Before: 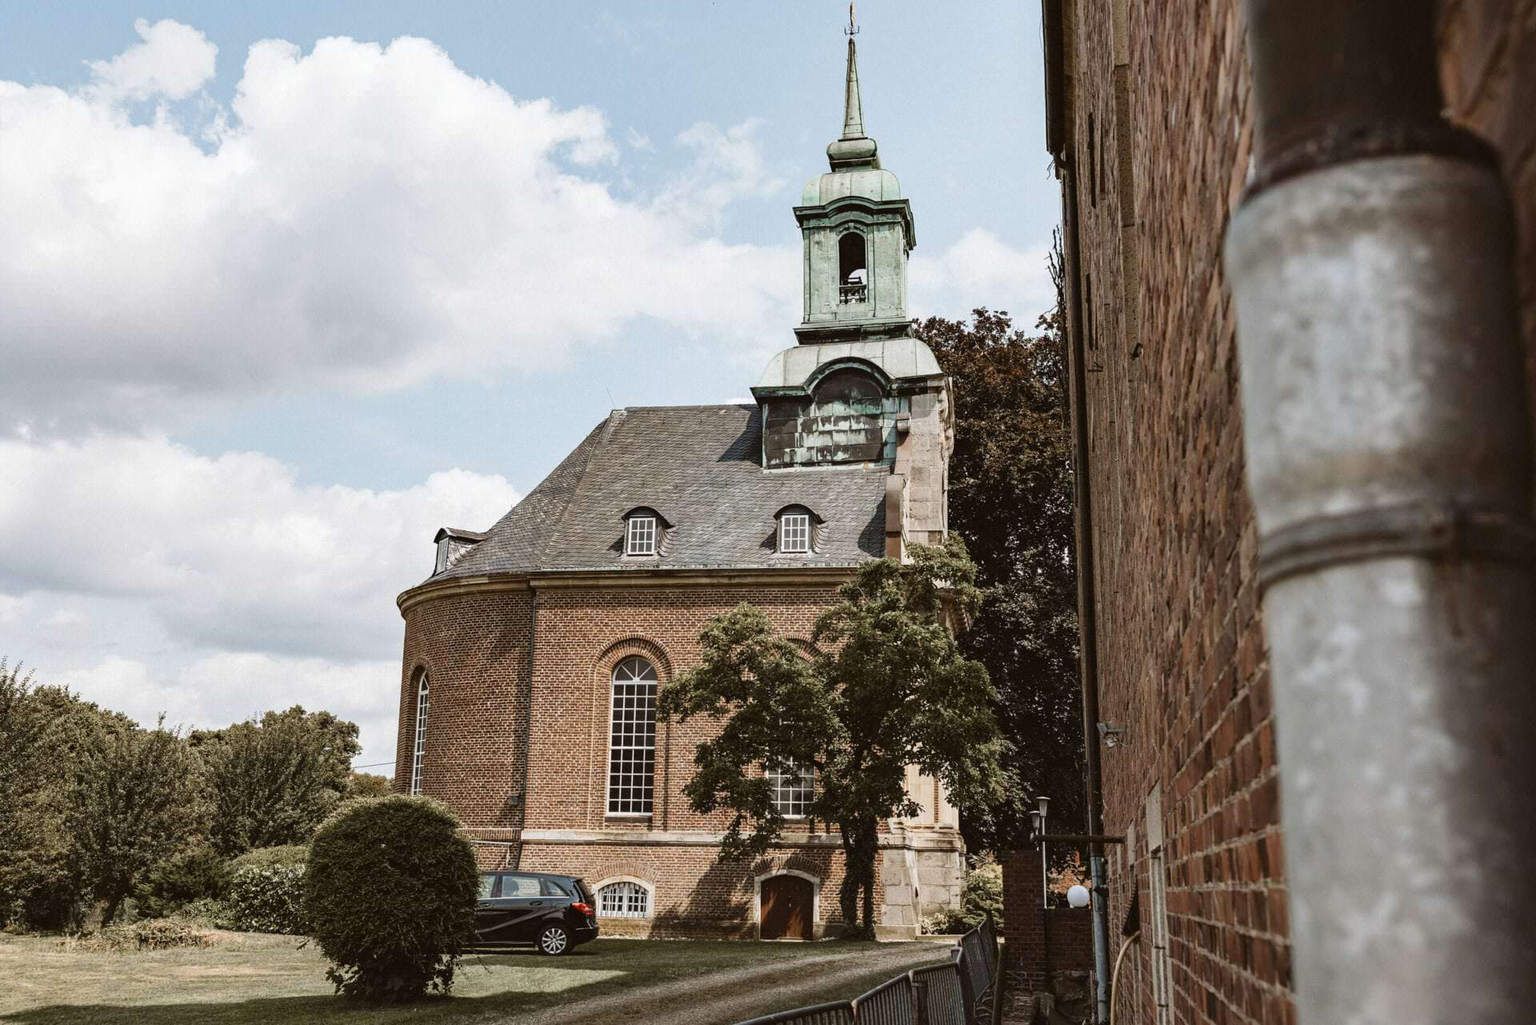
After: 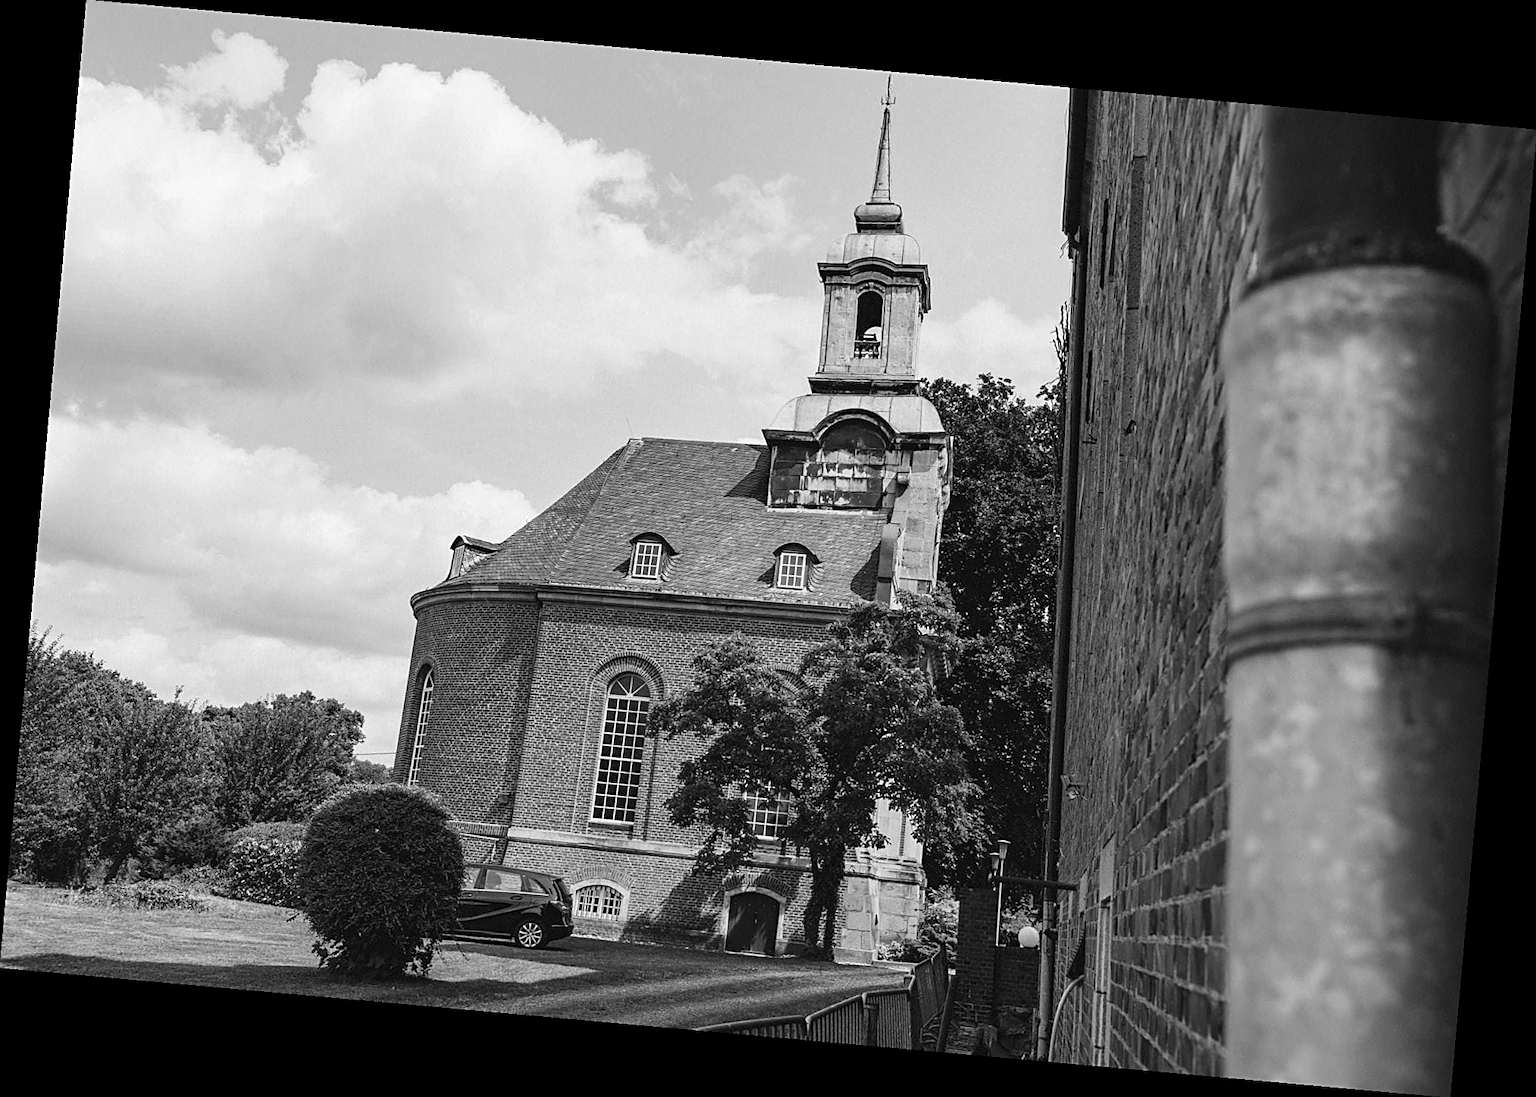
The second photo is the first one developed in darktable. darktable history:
rotate and perspective: rotation 5.12°, automatic cropping off
white balance: red 0.974, blue 1.044
sharpen: on, module defaults
monochrome: a -11.7, b 1.62, size 0.5, highlights 0.38
